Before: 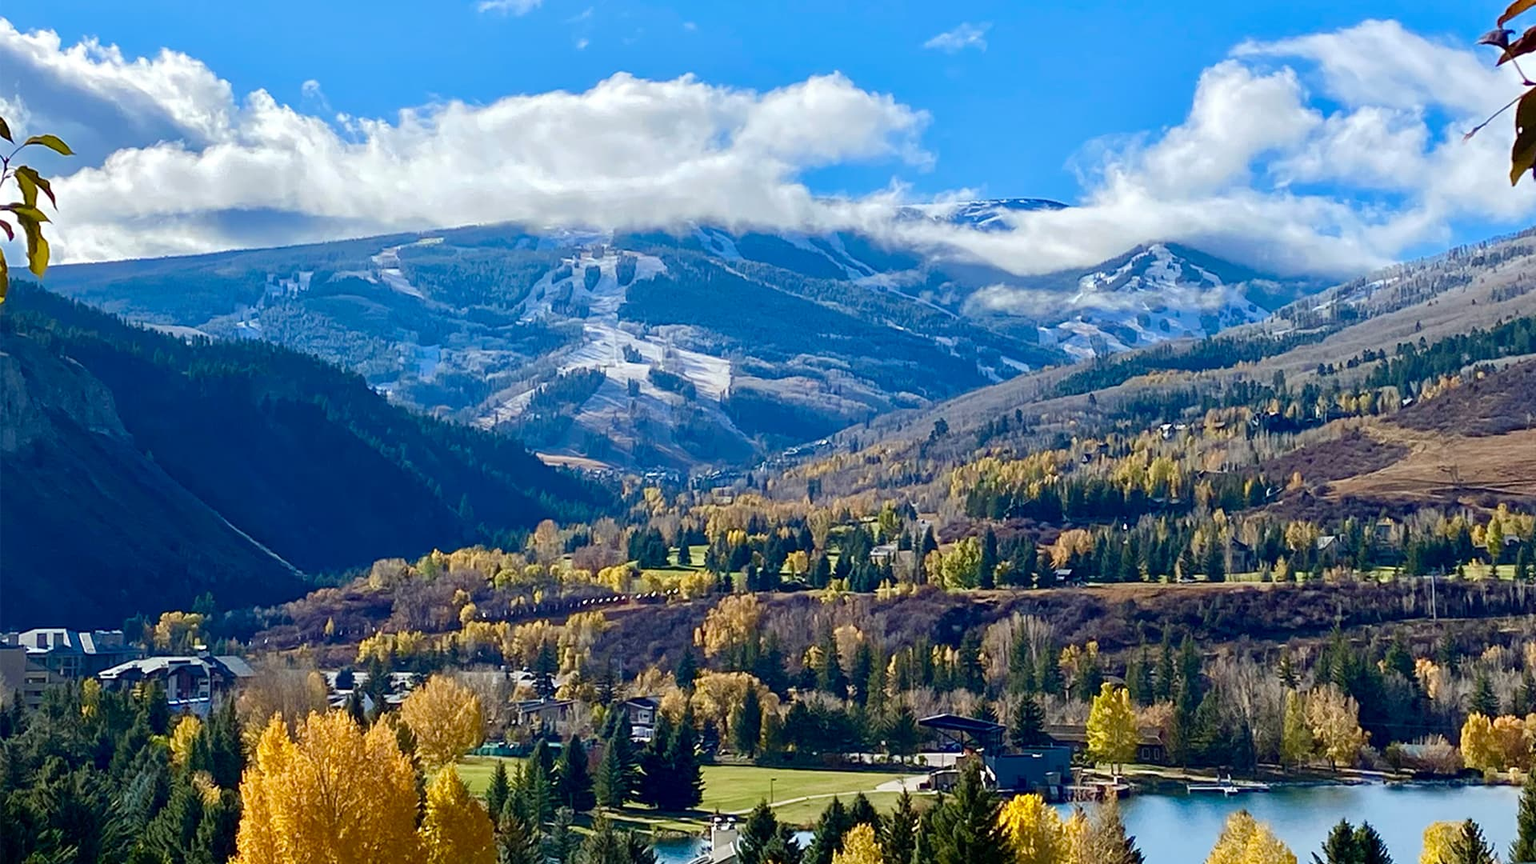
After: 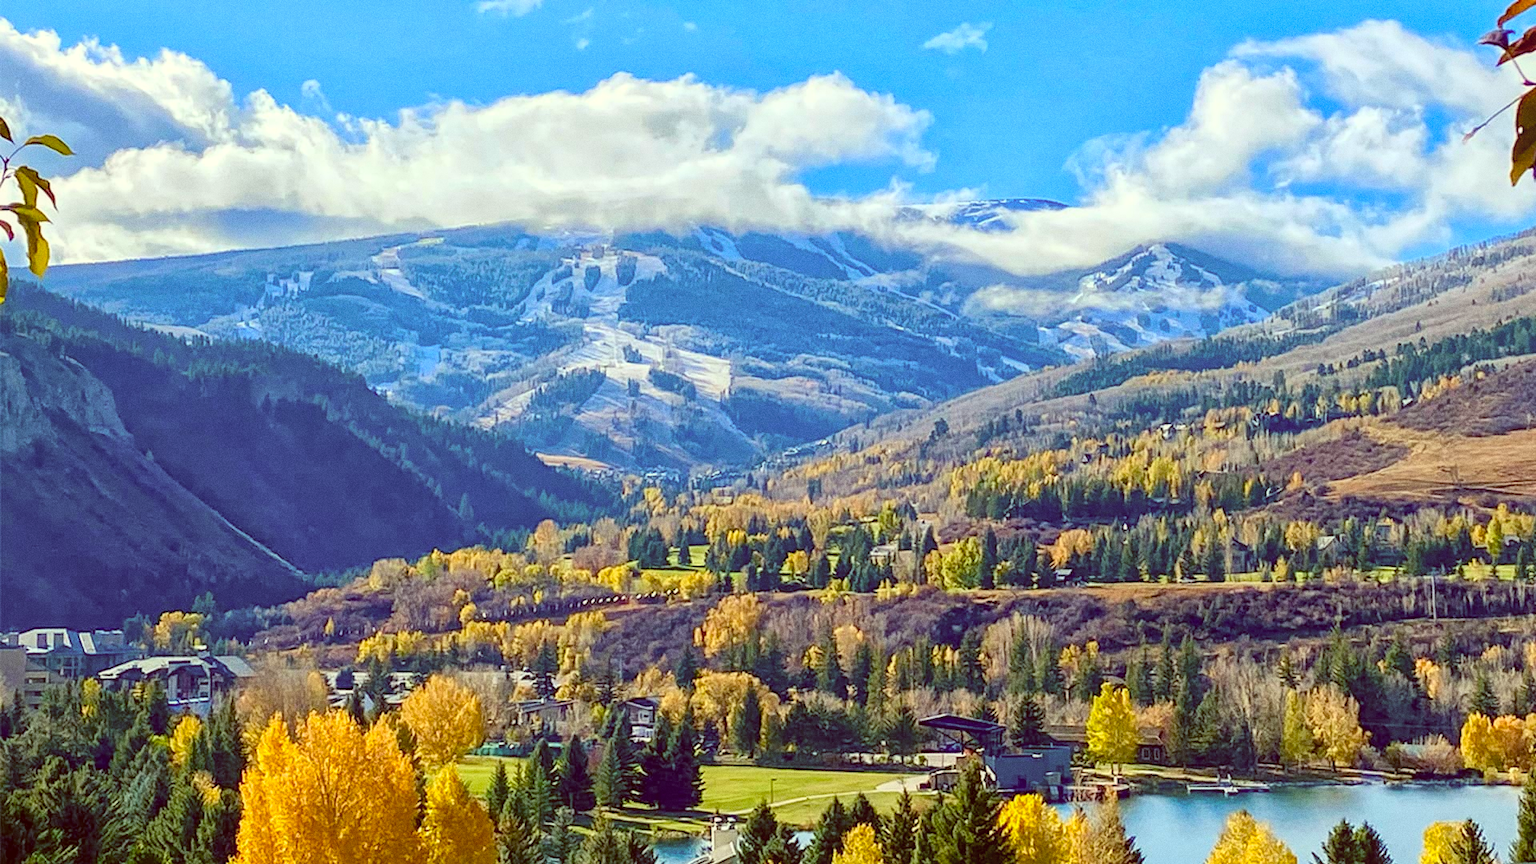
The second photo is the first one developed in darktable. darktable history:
grain: coarseness 0.47 ISO
exposure: black level correction 0, exposure 1 EV, compensate exposure bias true, compensate highlight preservation false
color balance: lift [1.001, 1.007, 1, 0.993], gamma [1.023, 1.026, 1.01, 0.974], gain [0.964, 1.059, 1.073, 0.927]
global tonemap: drago (1, 100), detail 1
local contrast: detail 110%
